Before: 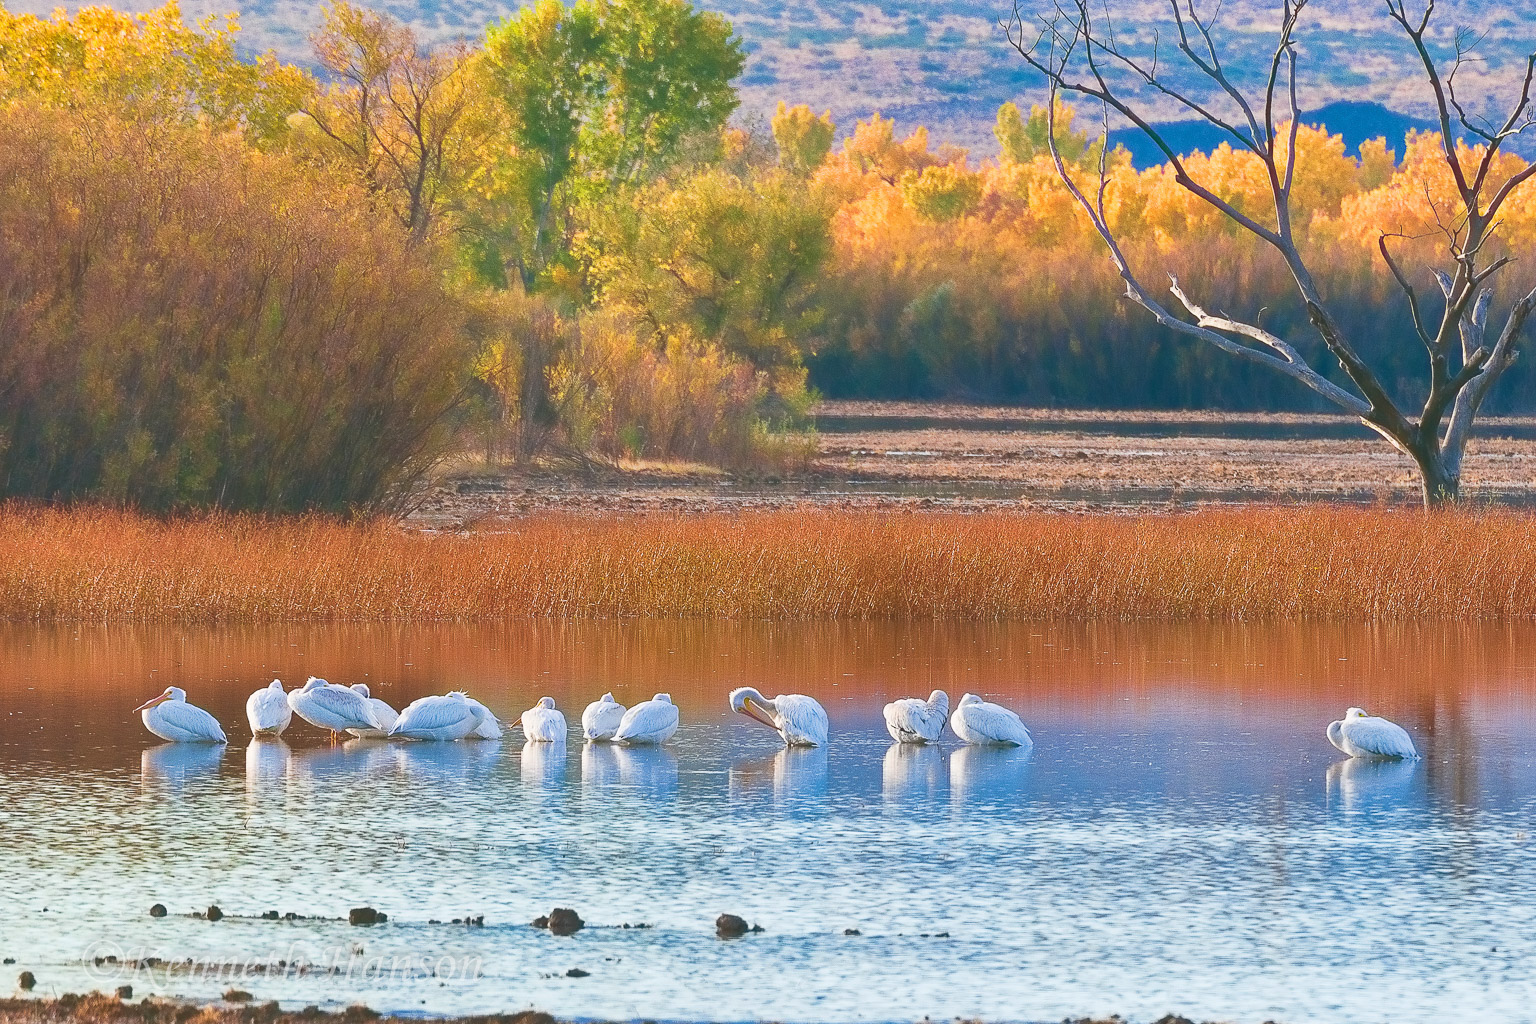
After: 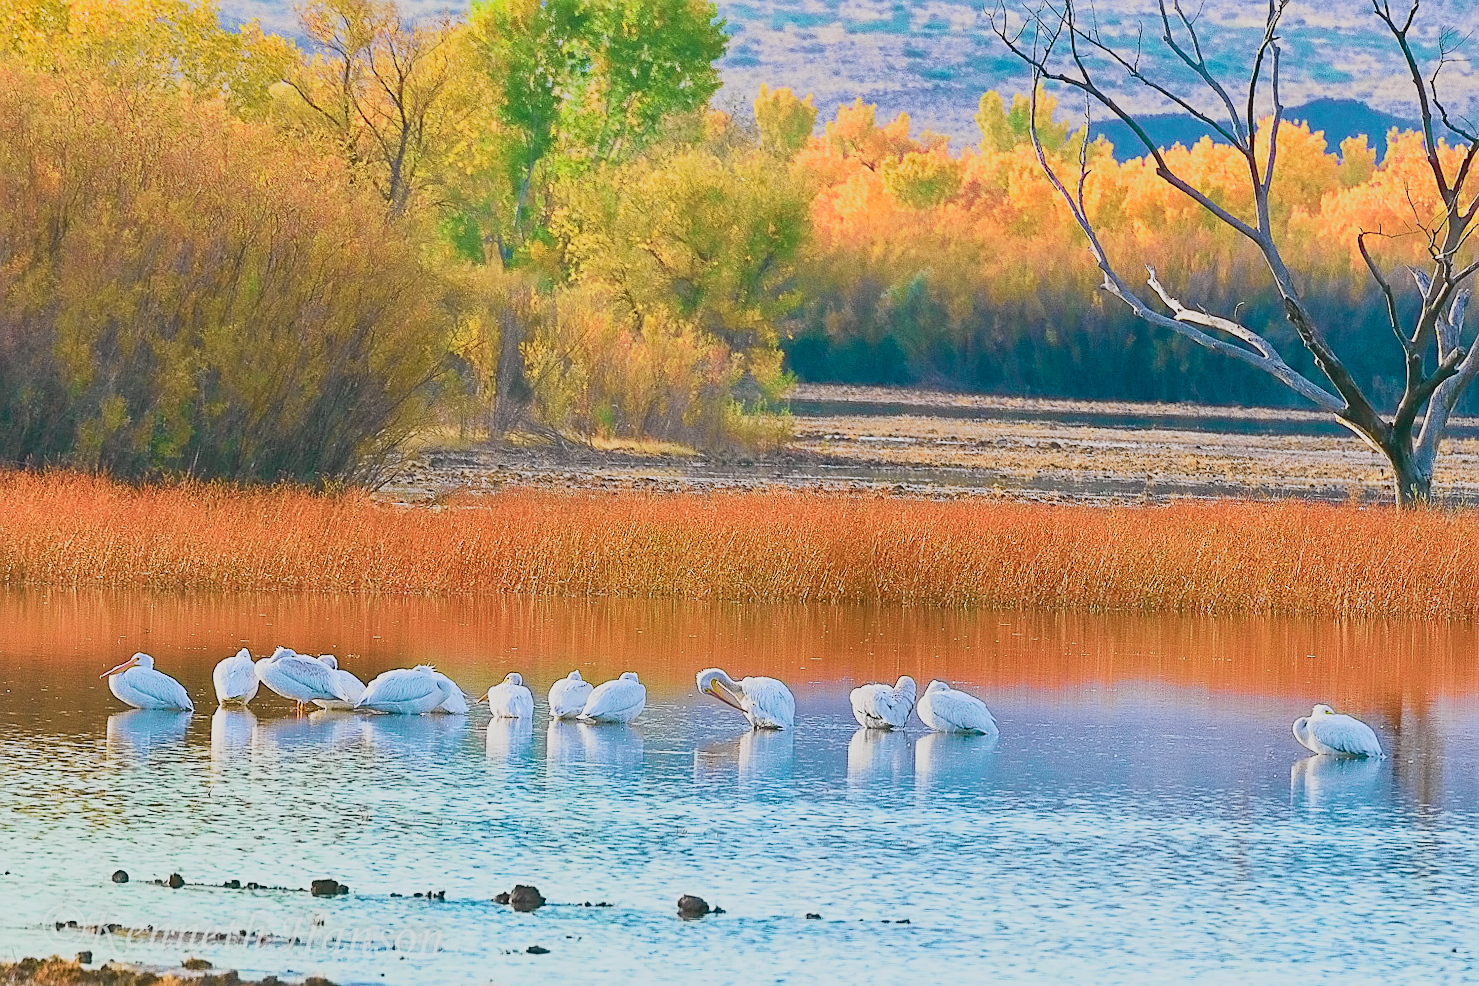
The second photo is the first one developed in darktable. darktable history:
crop and rotate: angle -1.48°
filmic rgb: black relative exposure -7.65 EV, white relative exposure 4.56 EV, threshold -0.287 EV, transition 3.19 EV, structure ↔ texture 99.11%, hardness 3.61, enable highlight reconstruction true
tone curve: curves: ch0 [(0, 0.022) (0.114, 0.088) (0.282, 0.316) (0.446, 0.511) (0.613, 0.693) (0.786, 0.843) (0.999, 0.949)]; ch1 [(0, 0) (0.395, 0.343) (0.463, 0.427) (0.486, 0.474) (0.503, 0.5) (0.535, 0.522) (0.555, 0.546) (0.594, 0.614) (0.755, 0.793) (1, 1)]; ch2 [(0, 0) (0.369, 0.388) (0.449, 0.431) (0.501, 0.5) (0.528, 0.517) (0.561, 0.598) (0.697, 0.721) (1, 1)], color space Lab, independent channels, preserve colors none
sharpen: on, module defaults
